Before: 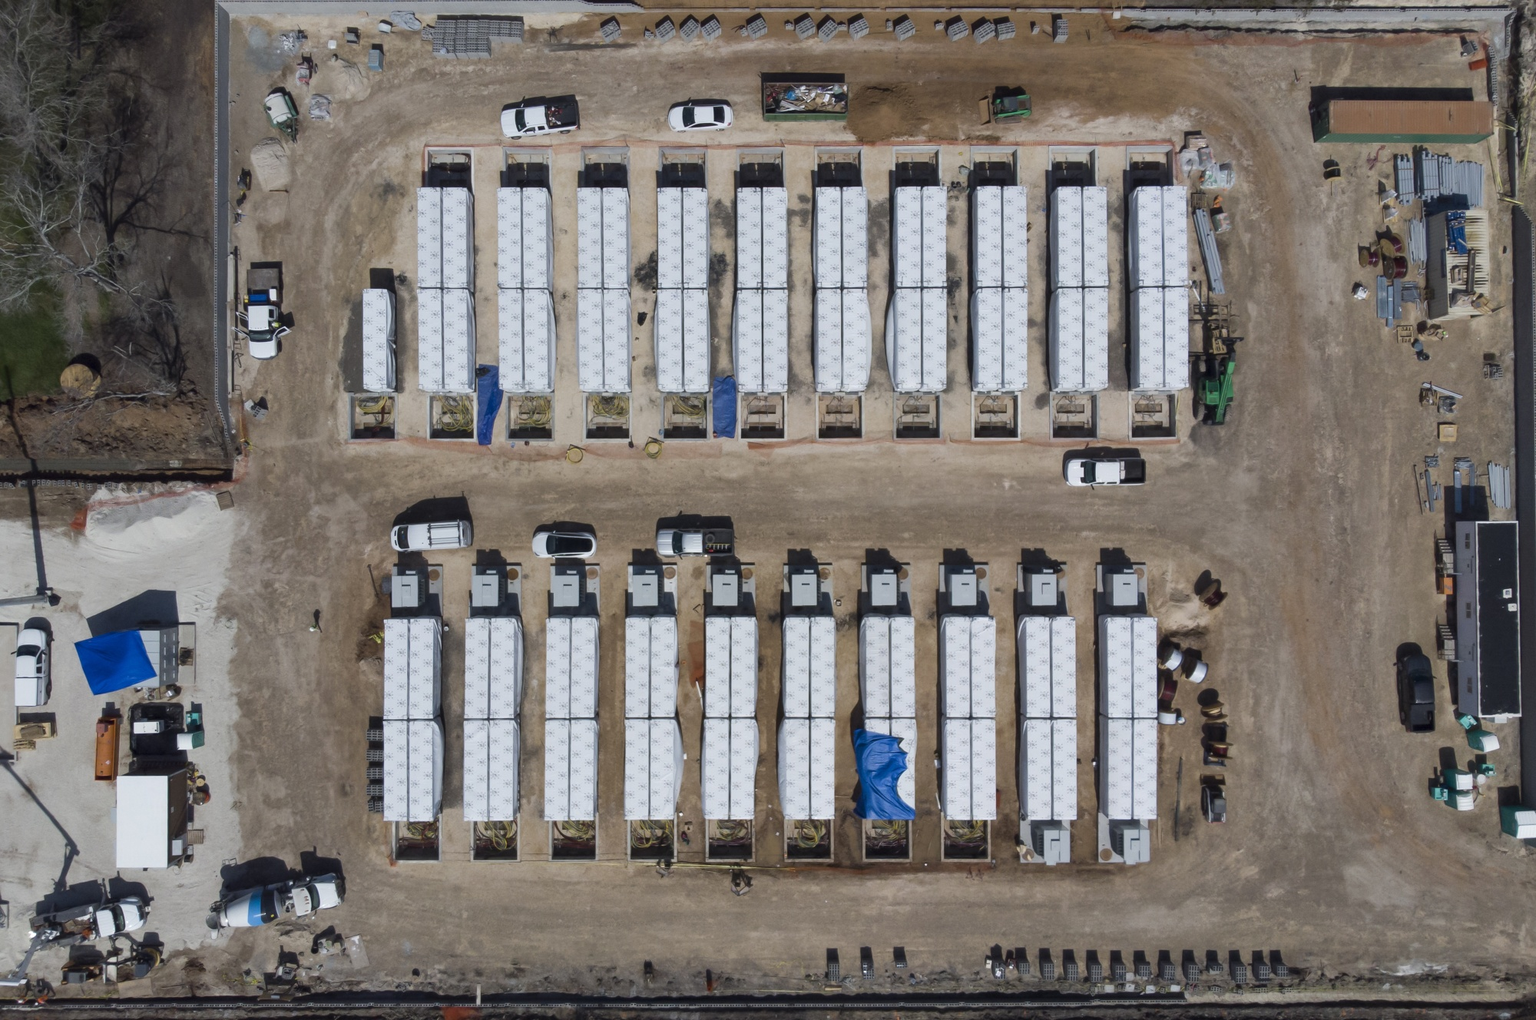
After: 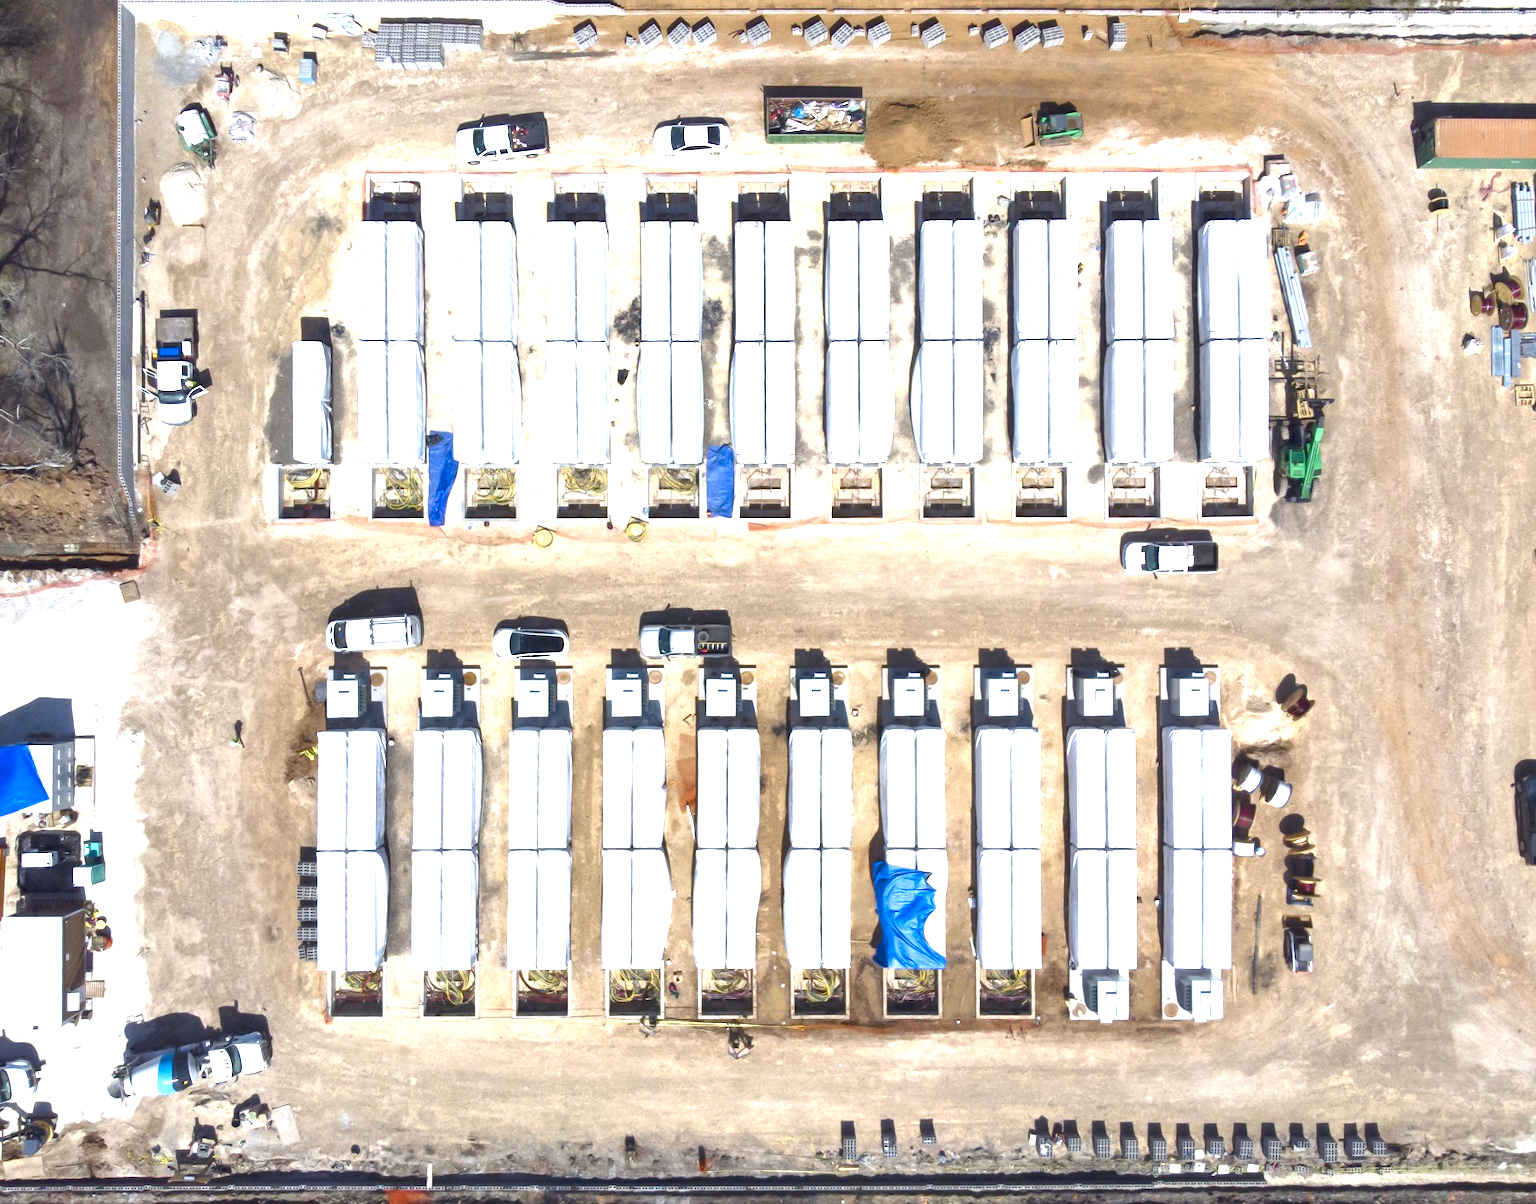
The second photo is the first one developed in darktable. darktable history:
exposure: black level correction 0, exposure 1.759 EV, compensate exposure bias true, compensate highlight preservation false
color balance rgb: perceptual saturation grading › global saturation 20%, perceptual saturation grading › highlights -25.632%, perceptual saturation grading › shadows 26.181%, global vibrance 26.03%, contrast 5.823%
crop: left 7.536%, right 7.834%
